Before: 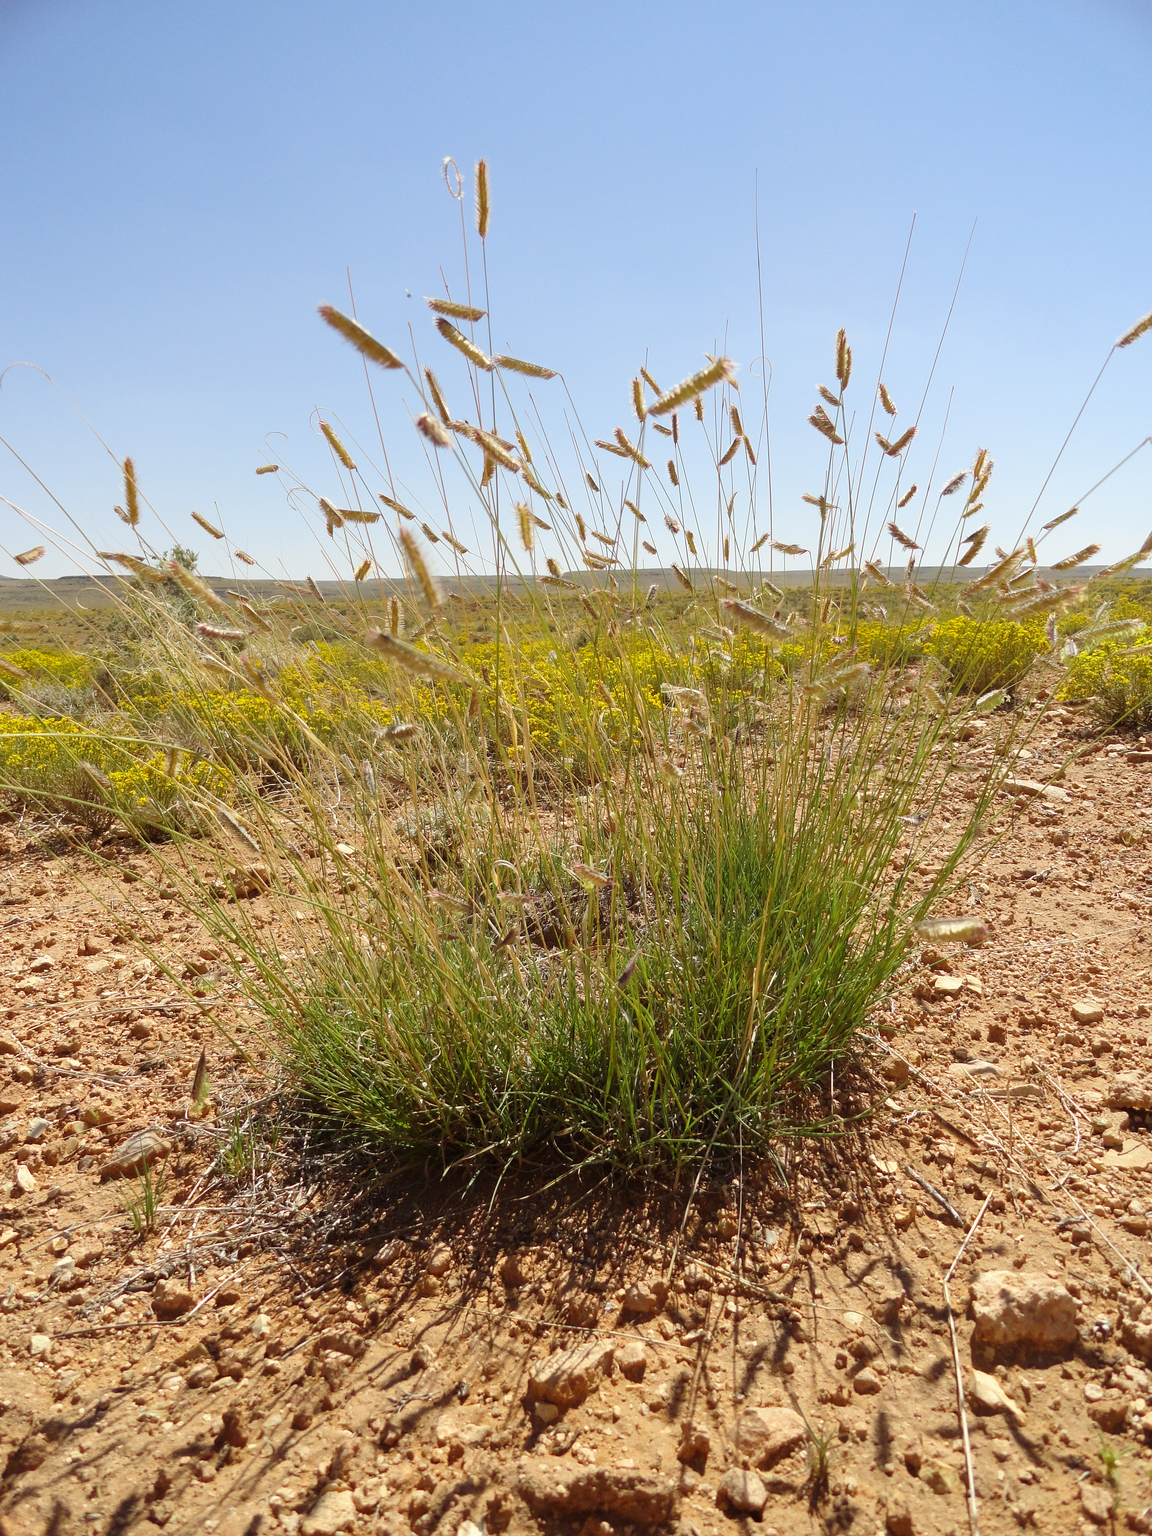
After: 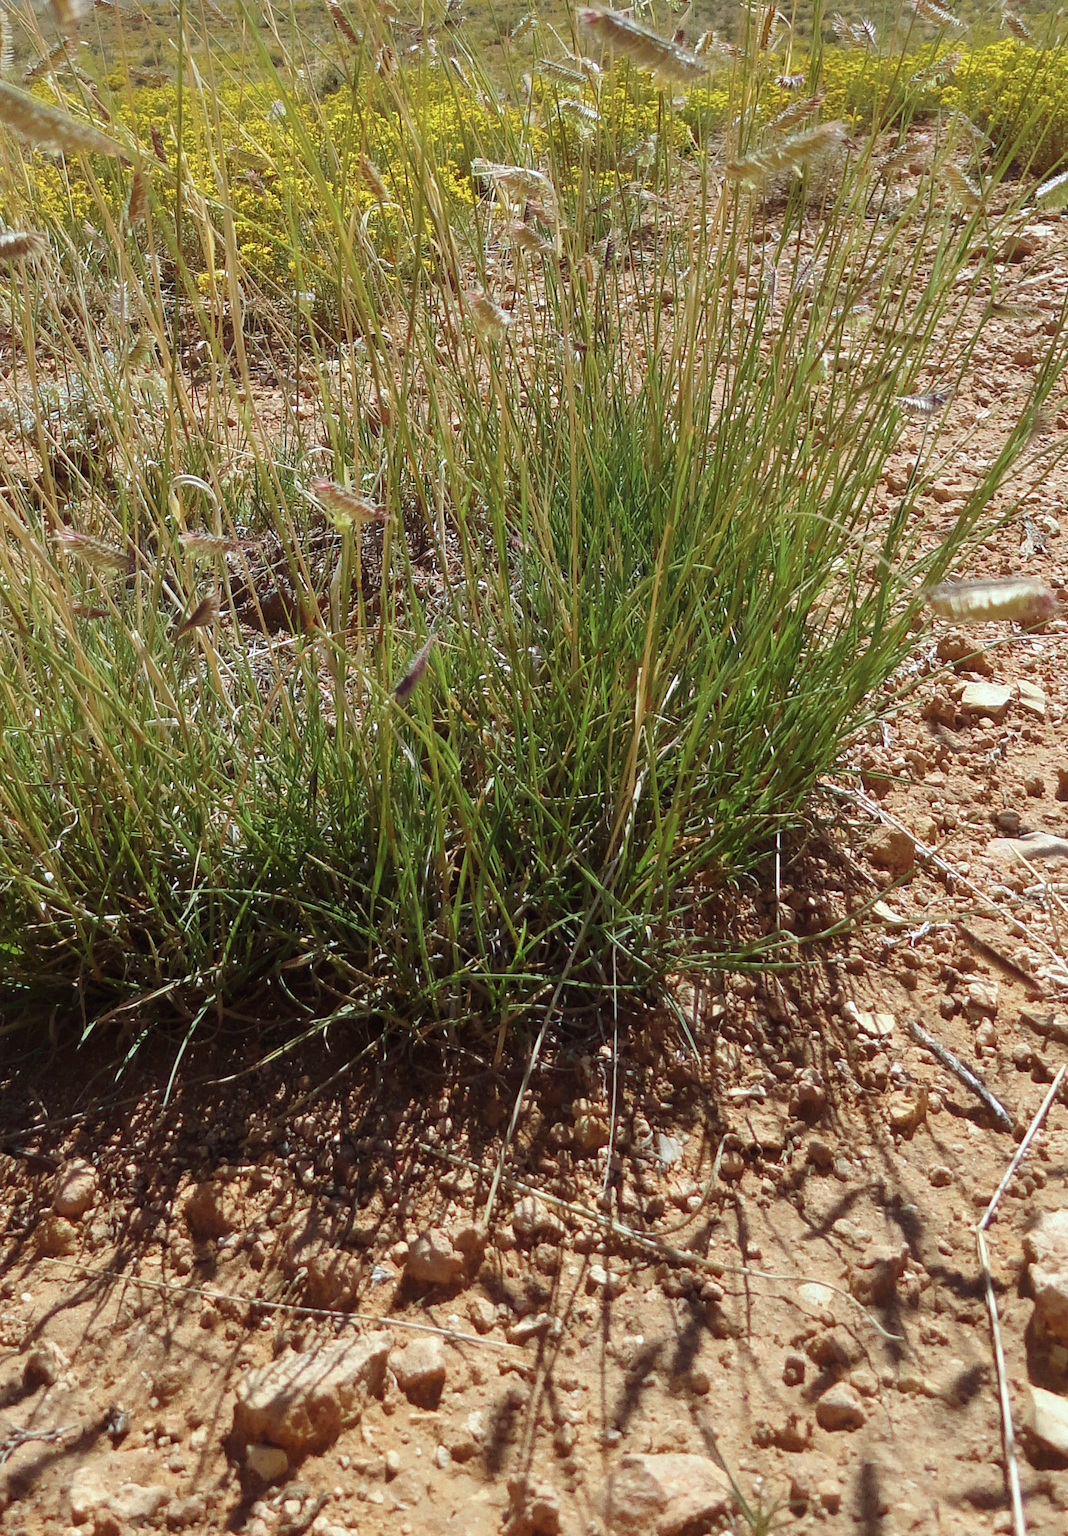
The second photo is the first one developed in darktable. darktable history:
contrast brightness saturation: saturation -0.082
crop: left 34.509%, top 38.729%, right 13.633%, bottom 5.351%
color calibration: x 0.37, y 0.382, temperature 4314.75 K
